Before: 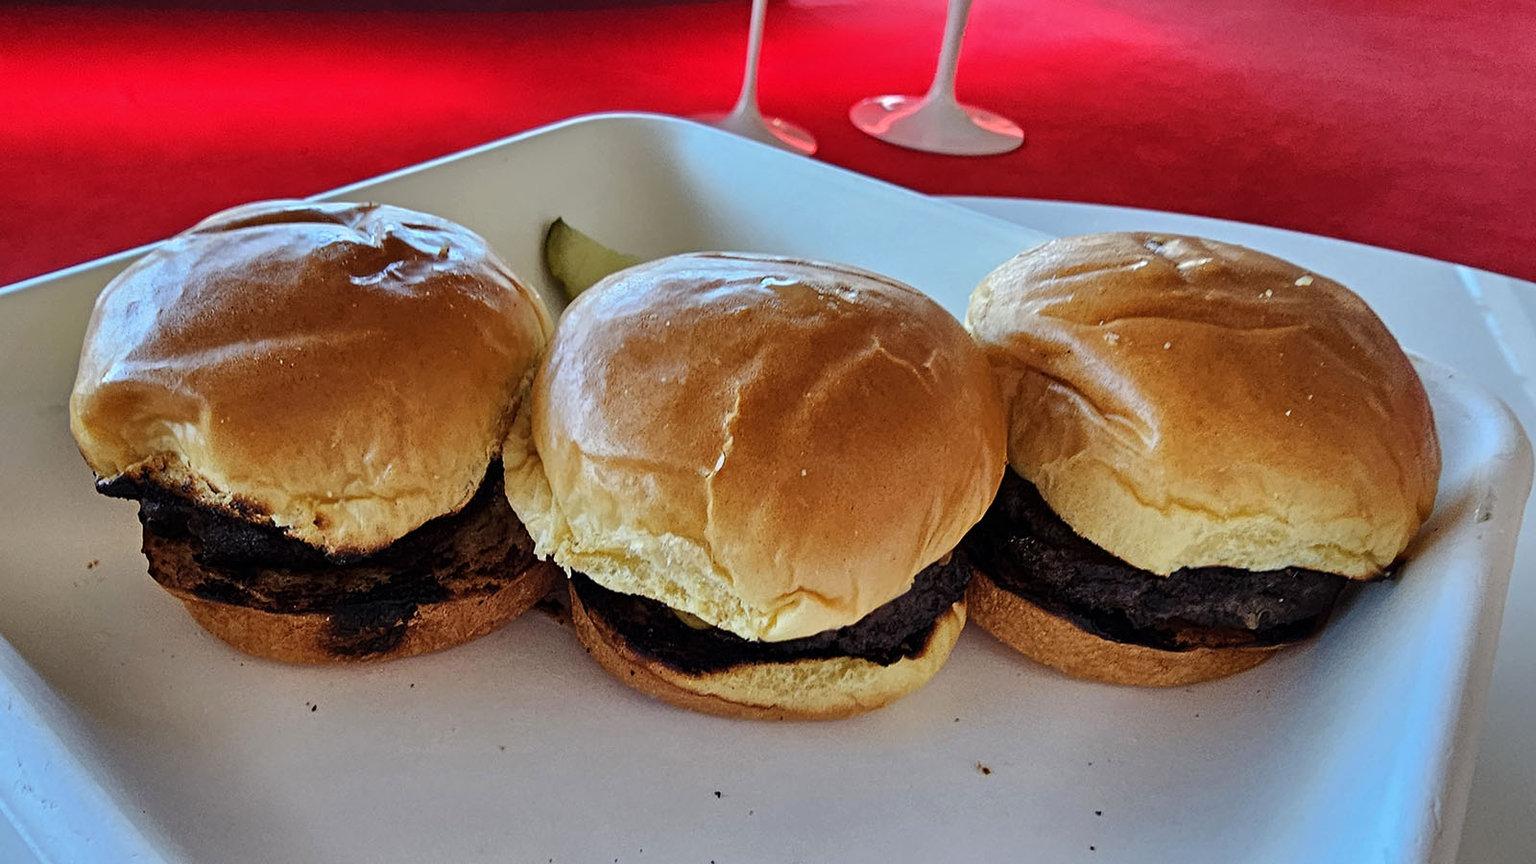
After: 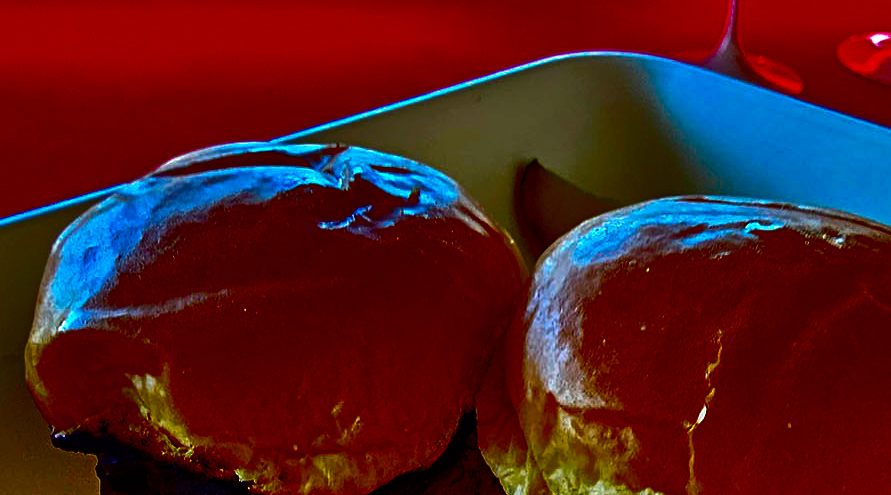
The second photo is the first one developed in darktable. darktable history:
contrast brightness saturation: brightness -0.984, saturation 0.994
color balance rgb: perceptual saturation grading › global saturation 29.77%, global vibrance 9.184%, contrast 15.094%, saturation formula JzAzBz (2021)
crop and rotate: left 3.068%, top 7.491%, right 41.23%, bottom 37.468%
